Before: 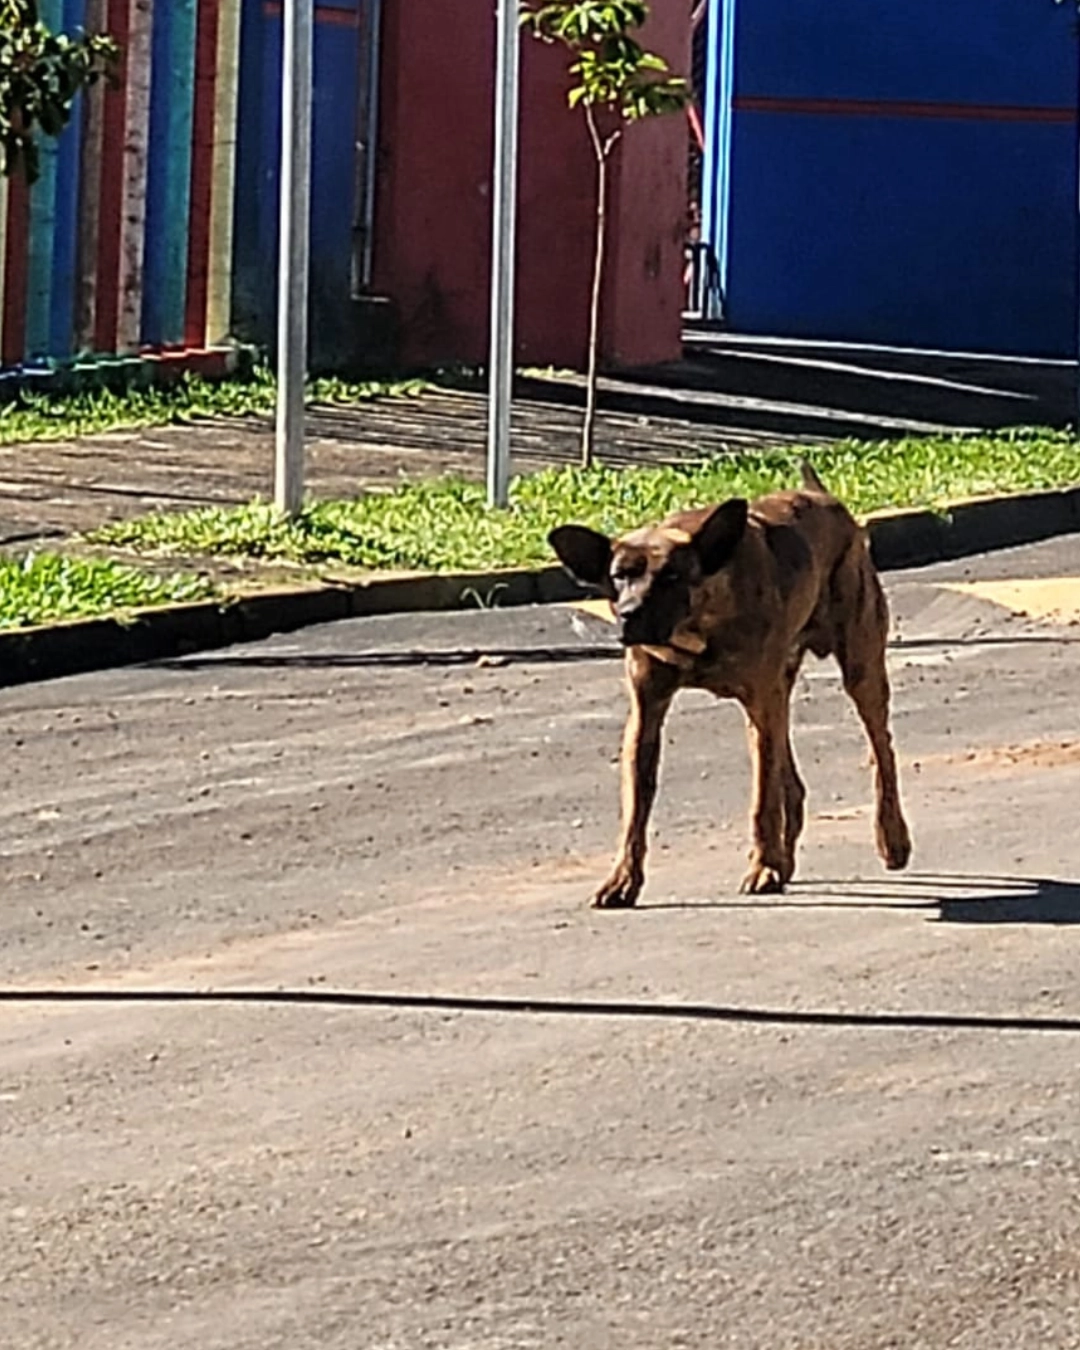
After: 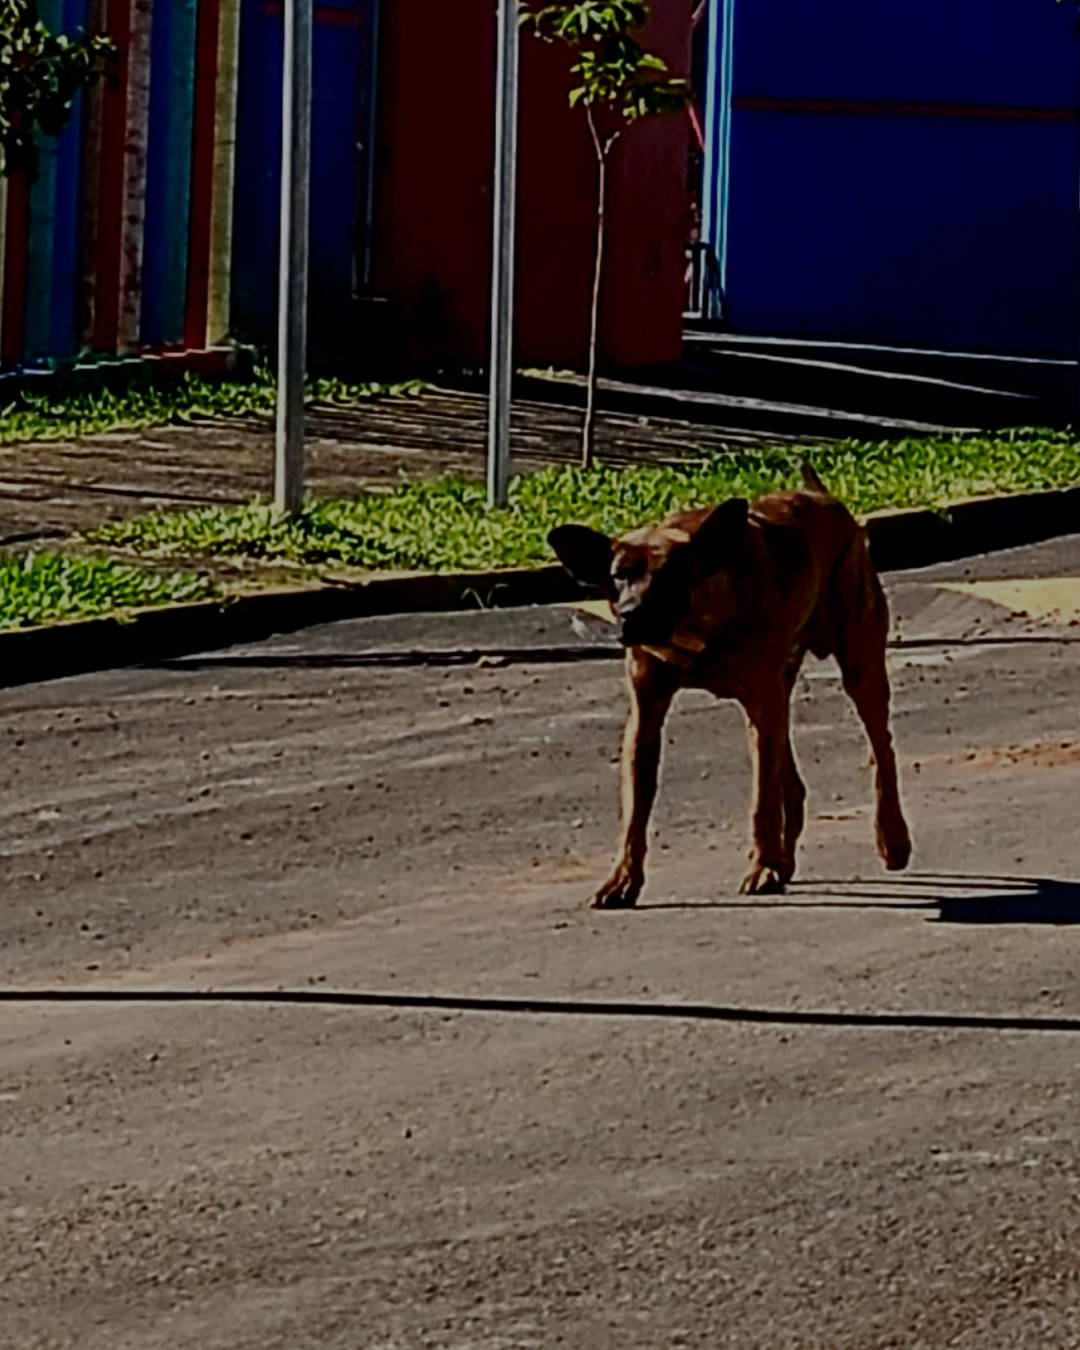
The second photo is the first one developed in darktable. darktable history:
exposure: exposure -0.064 EV, compensate highlight preservation false
contrast brightness saturation: contrast 0.09, brightness -0.59, saturation 0.17
filmic rgb: black relative exposure -7.32 EV, white relative exposure 5.09 EV, hardness 3.2
